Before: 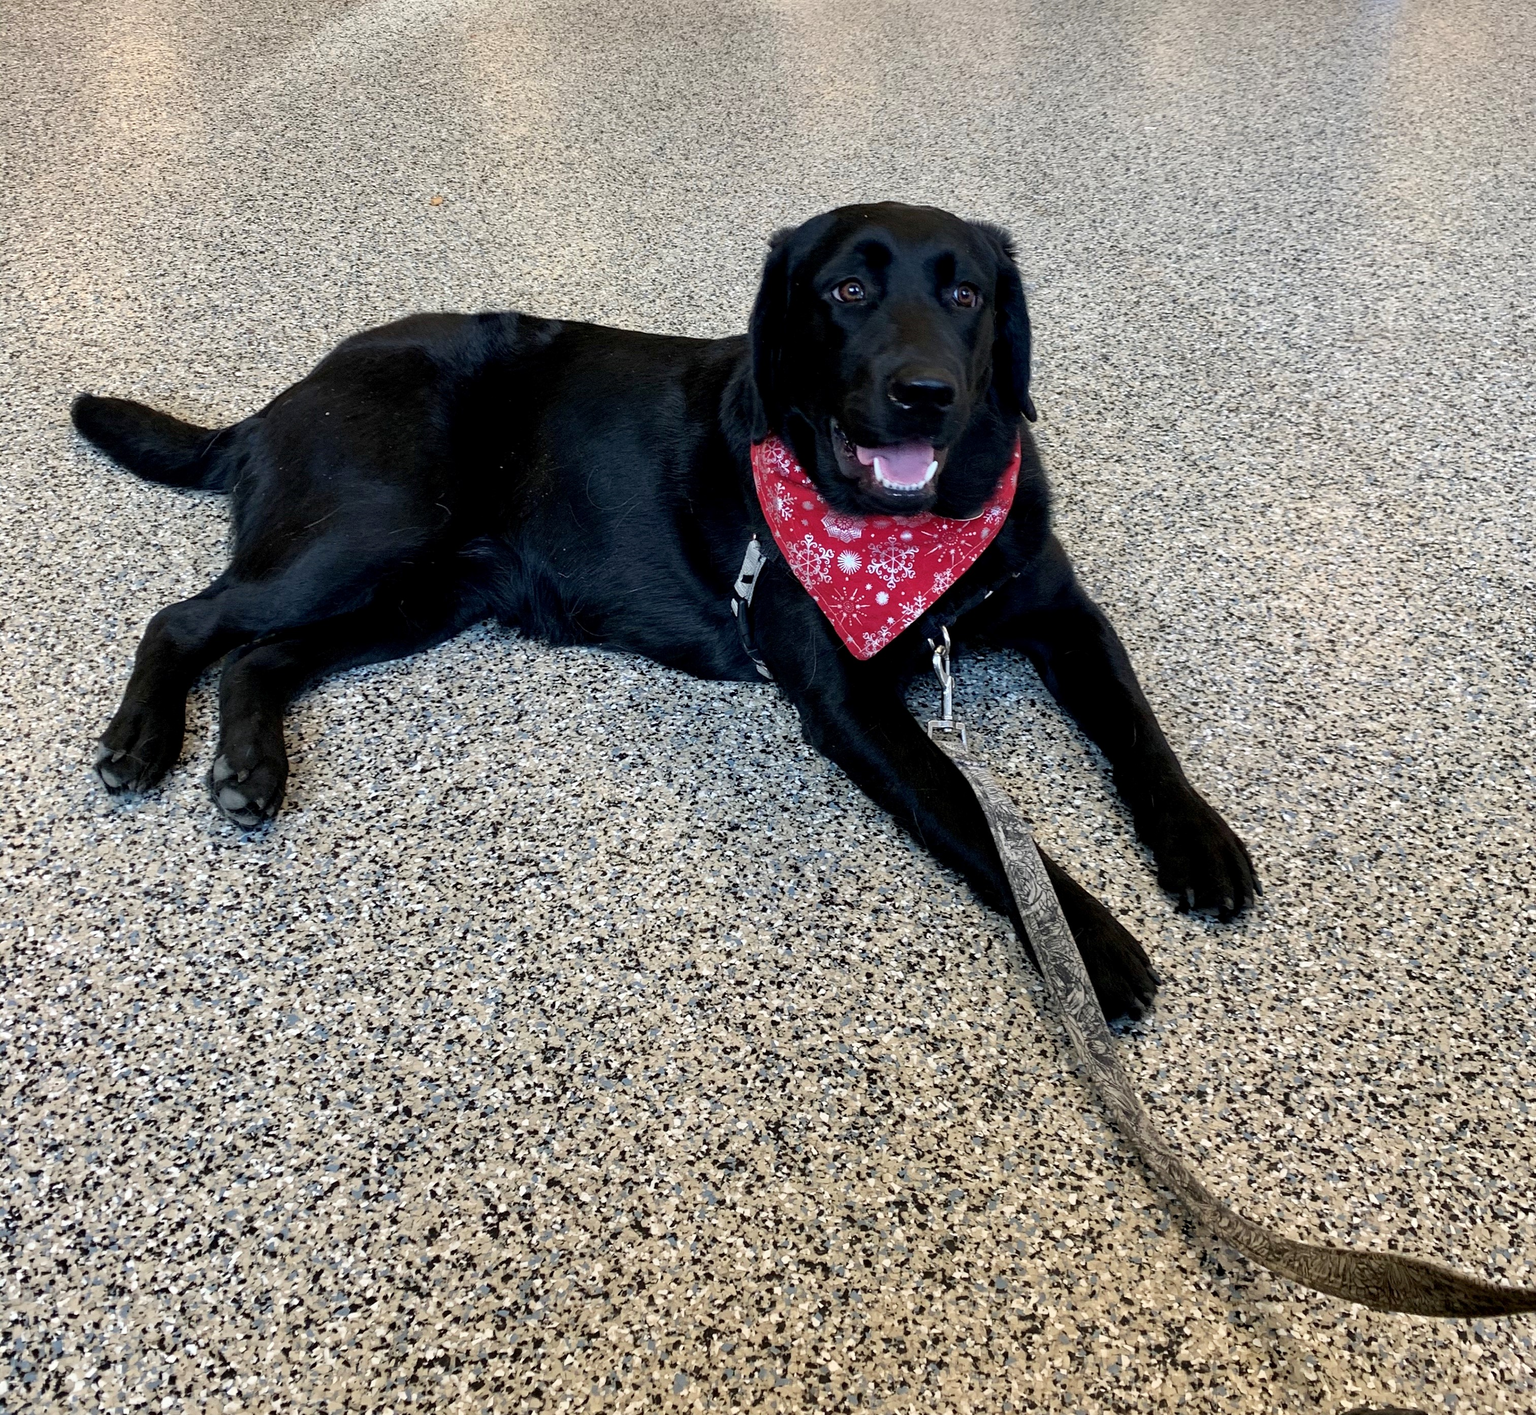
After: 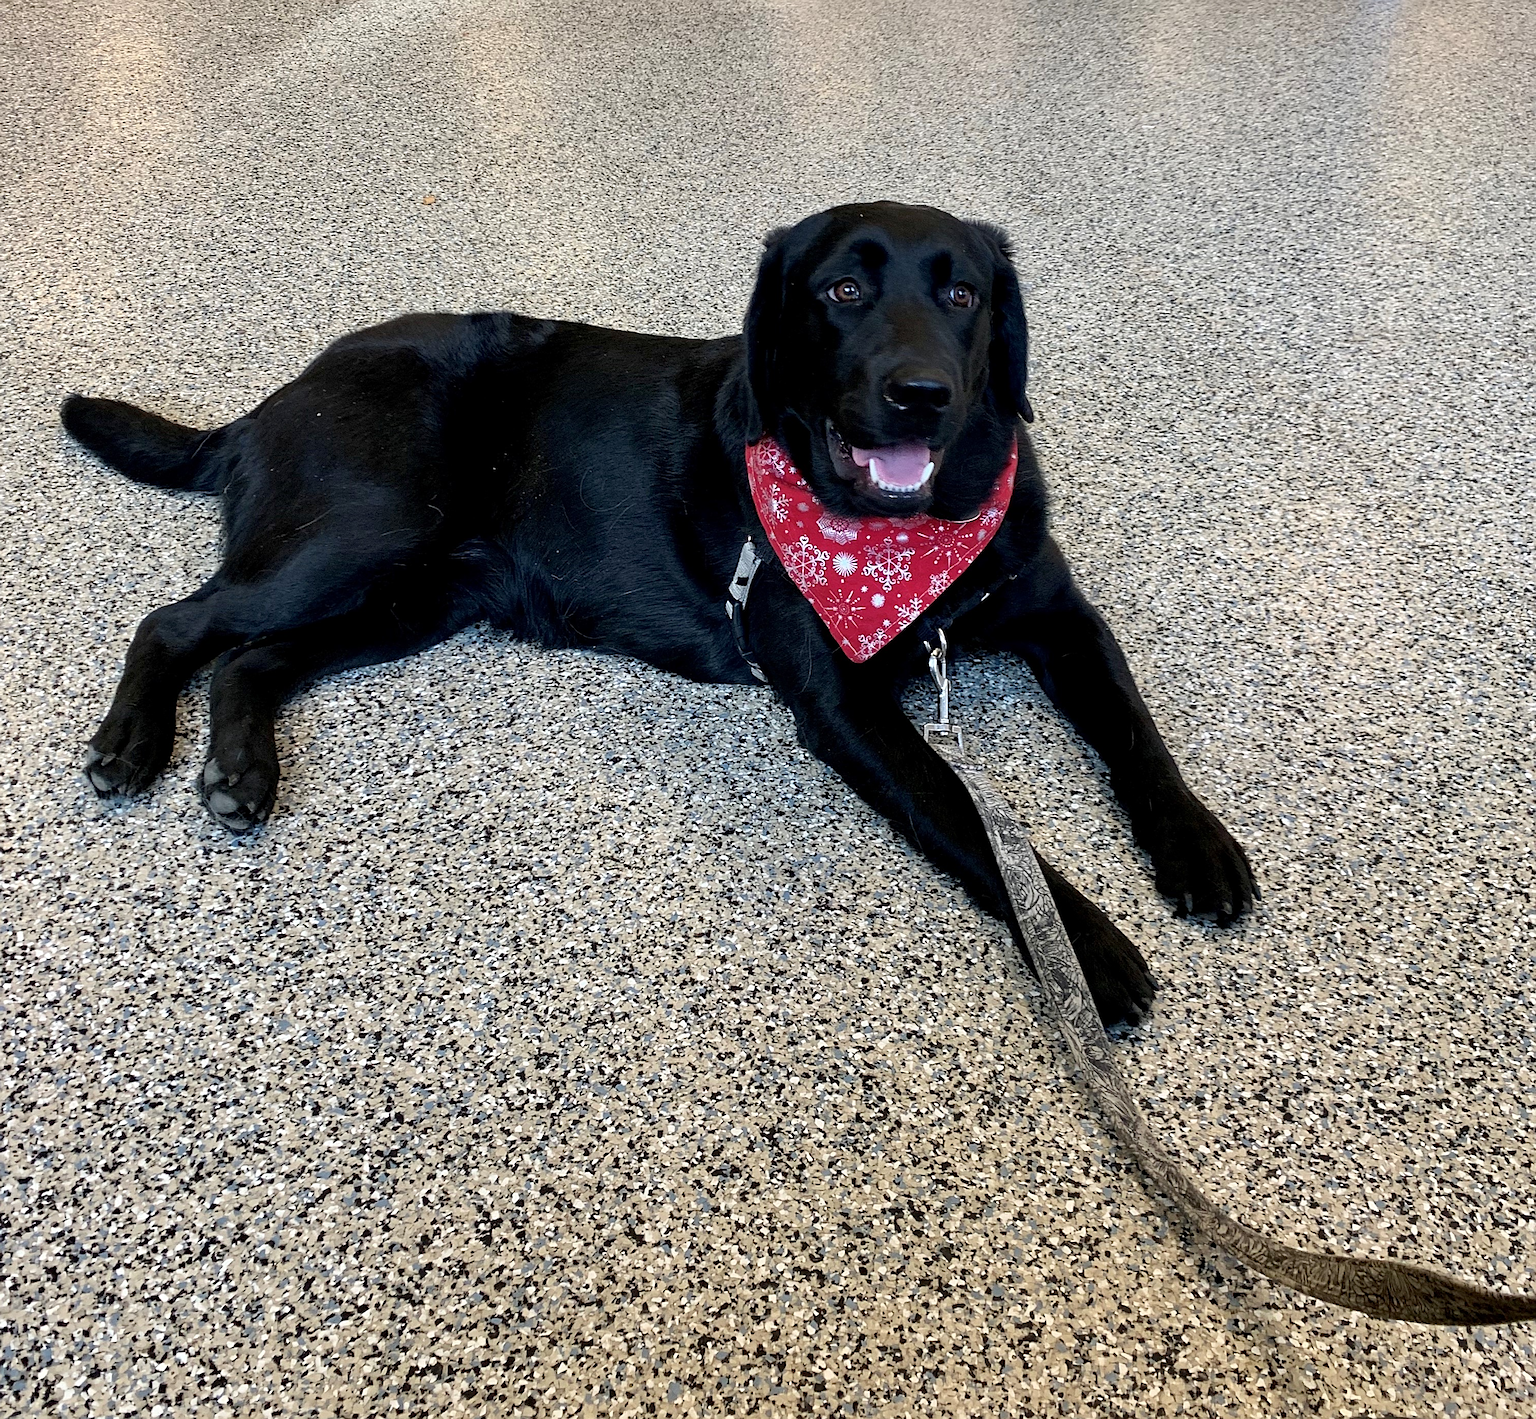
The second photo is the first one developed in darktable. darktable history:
crop and rotate: left 0.758%, top 0.18%, bottom 0.274%
sharpen: on, module defaults
